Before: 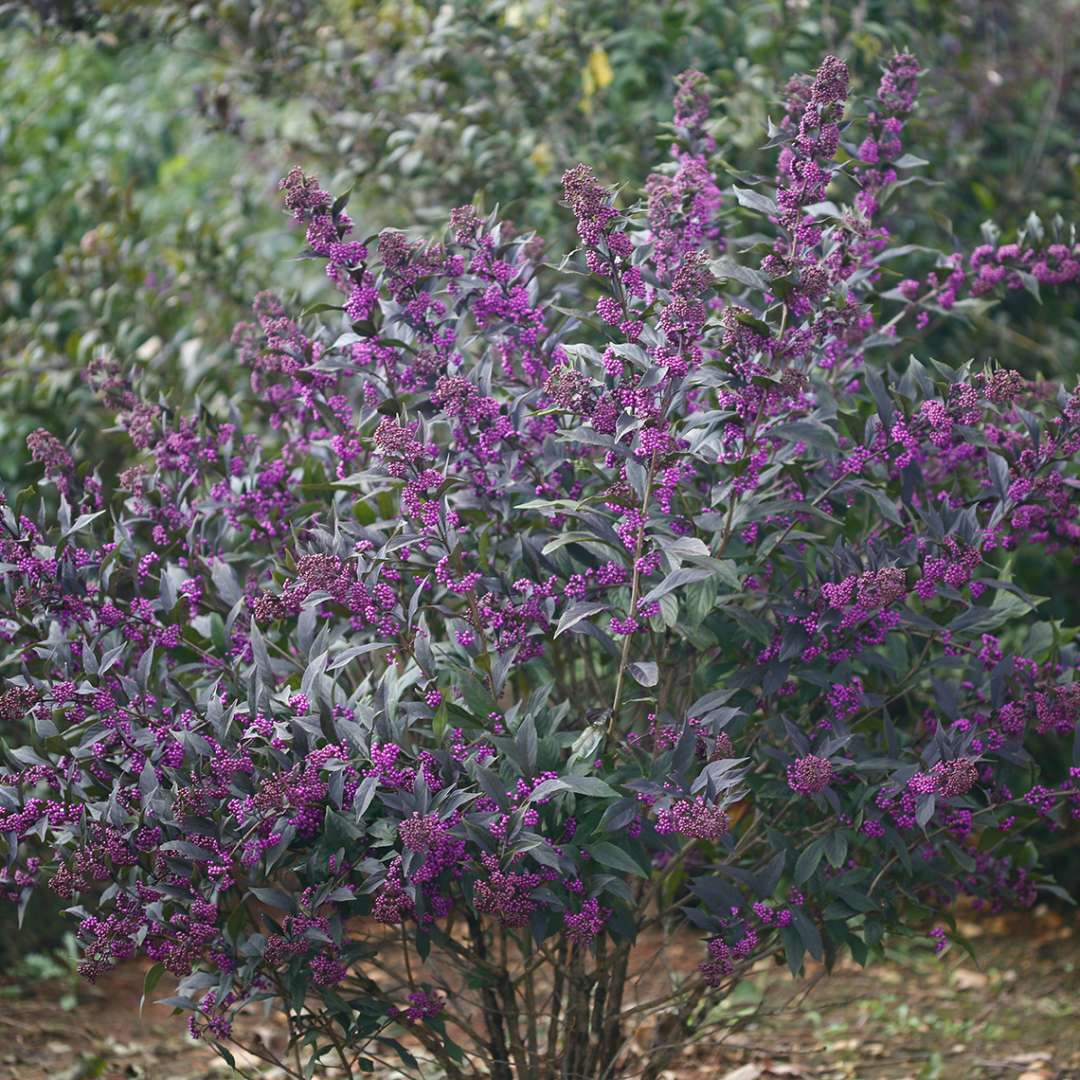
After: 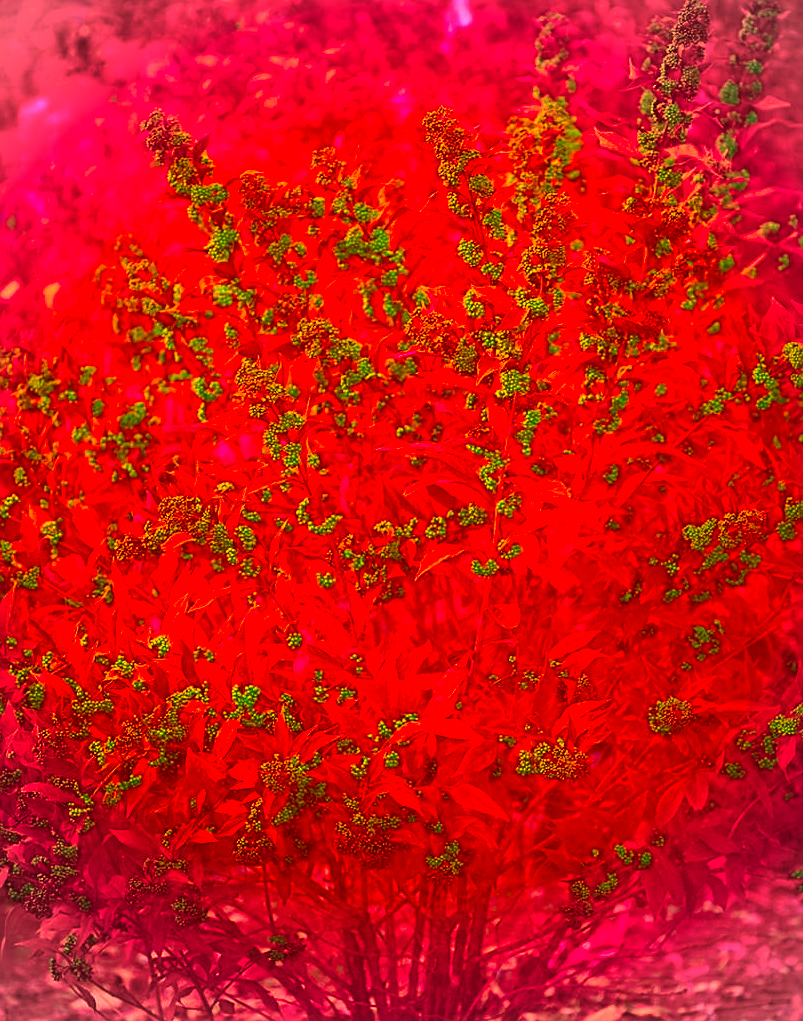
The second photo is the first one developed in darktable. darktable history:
sharpen: on, module defaults
vignetting: fall-off start 71.6%, brightness -0.266, unbound false
tone equalizer: on, module defaults
crop and rotate: left 12.96%, top 5.408%, right 12.611%
color correction: highlights a* -39.19, highlights b* -39.88, shadows a* -39.25, shadows b* -39.28, saturation -2.95
